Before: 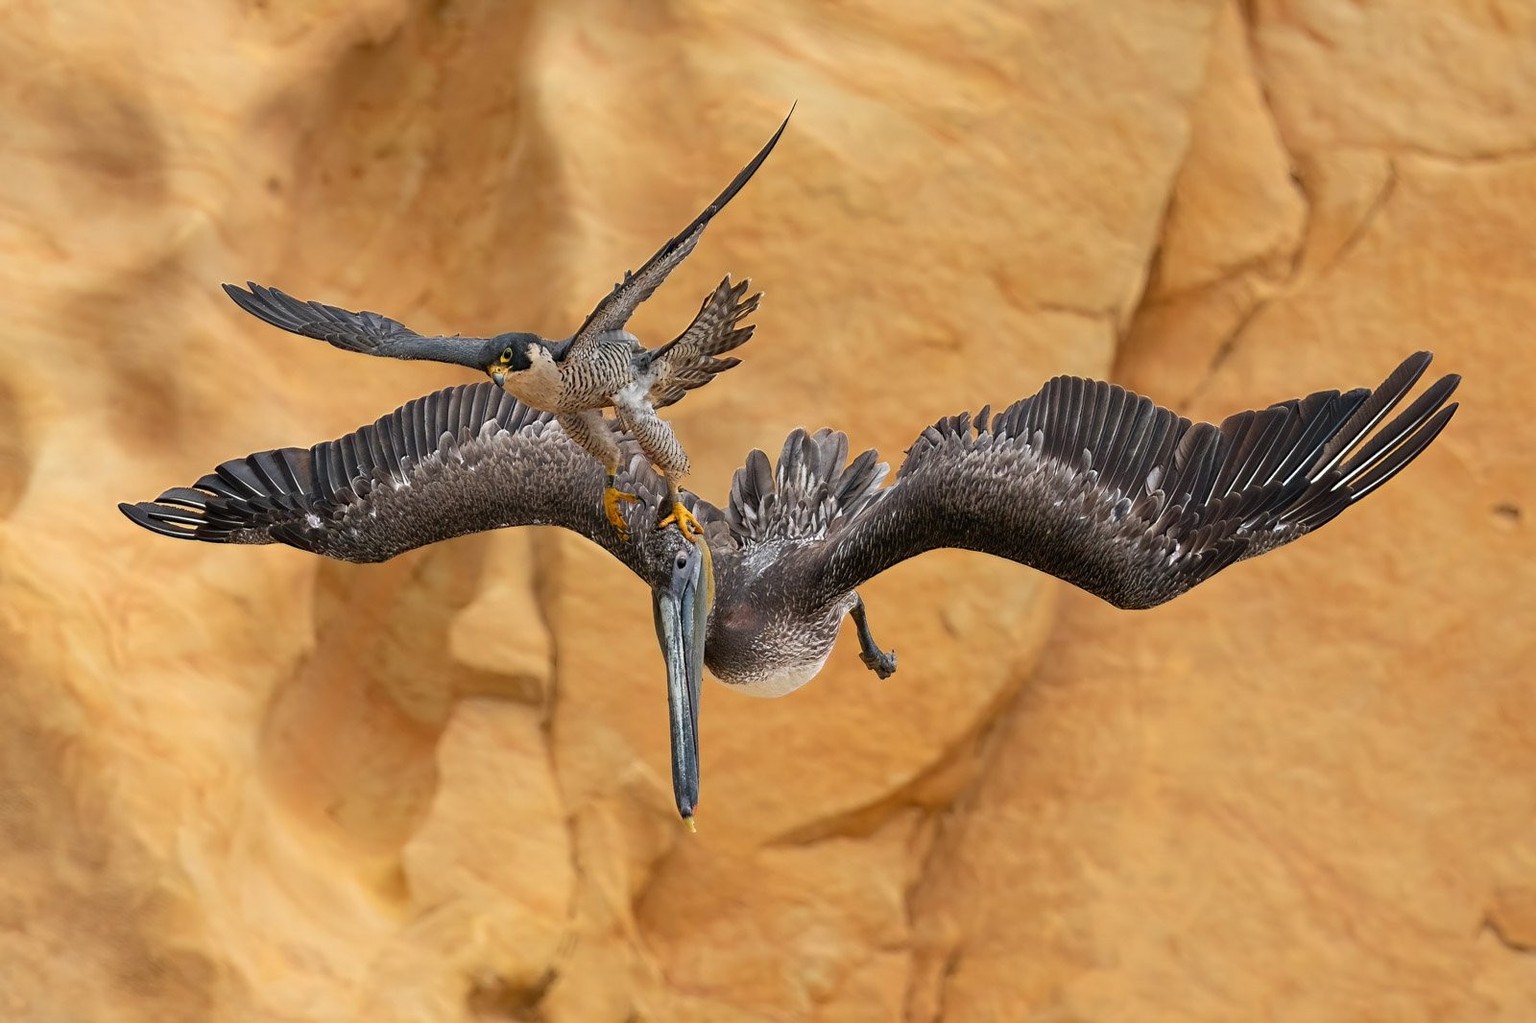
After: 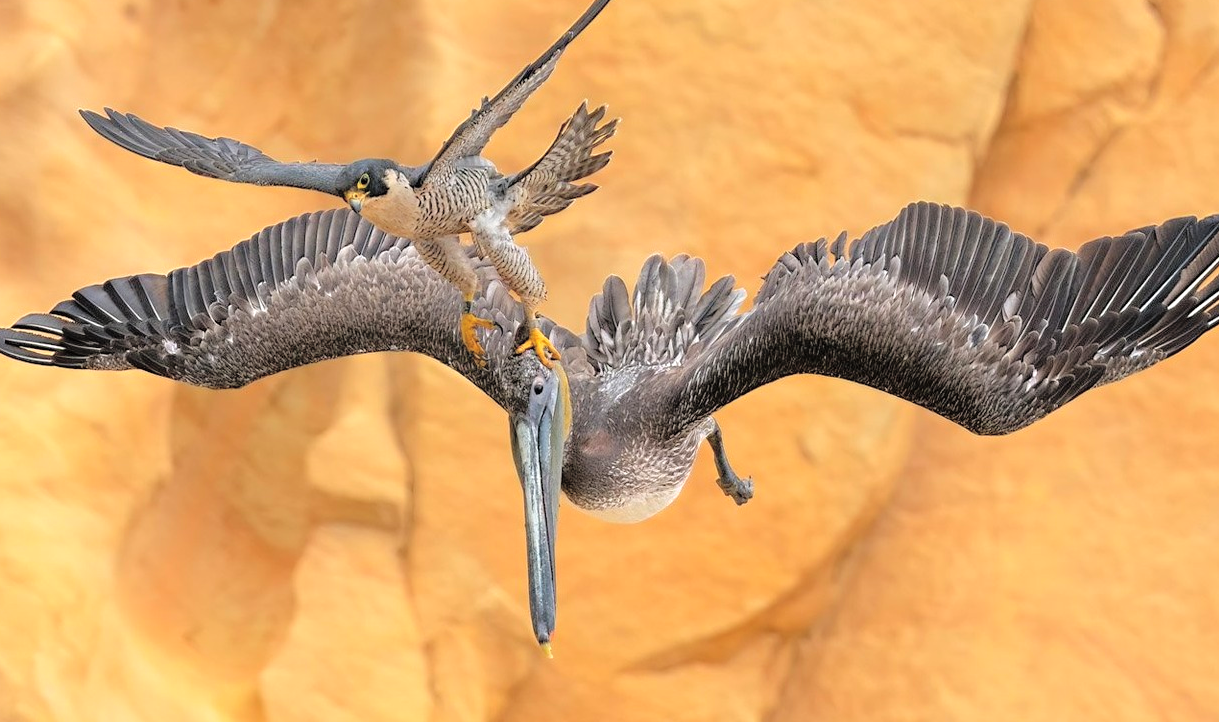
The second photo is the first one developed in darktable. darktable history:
tone equalizer: -8 EV -0.784 EV, -7 EV -0.684 EV, -6 EV -0.618 EV, -5 EV -0.418 EV, -3 EV 0.402 EV, -2 EV 0.6 EV, -1 EV 0.674 EV, +0 EV 0.75 EV
crop: left 9.363%, top 17.037%, right 11.22%, bottom 12.356%
tone curve: curves: ch0 [(0, 0) (0.004, 0.008) (0.077, 0.156) (0.169, 0.29) (0.774, 0.774) (0.988, 0.926)], color space Lab, independent channels, preserve colors none
